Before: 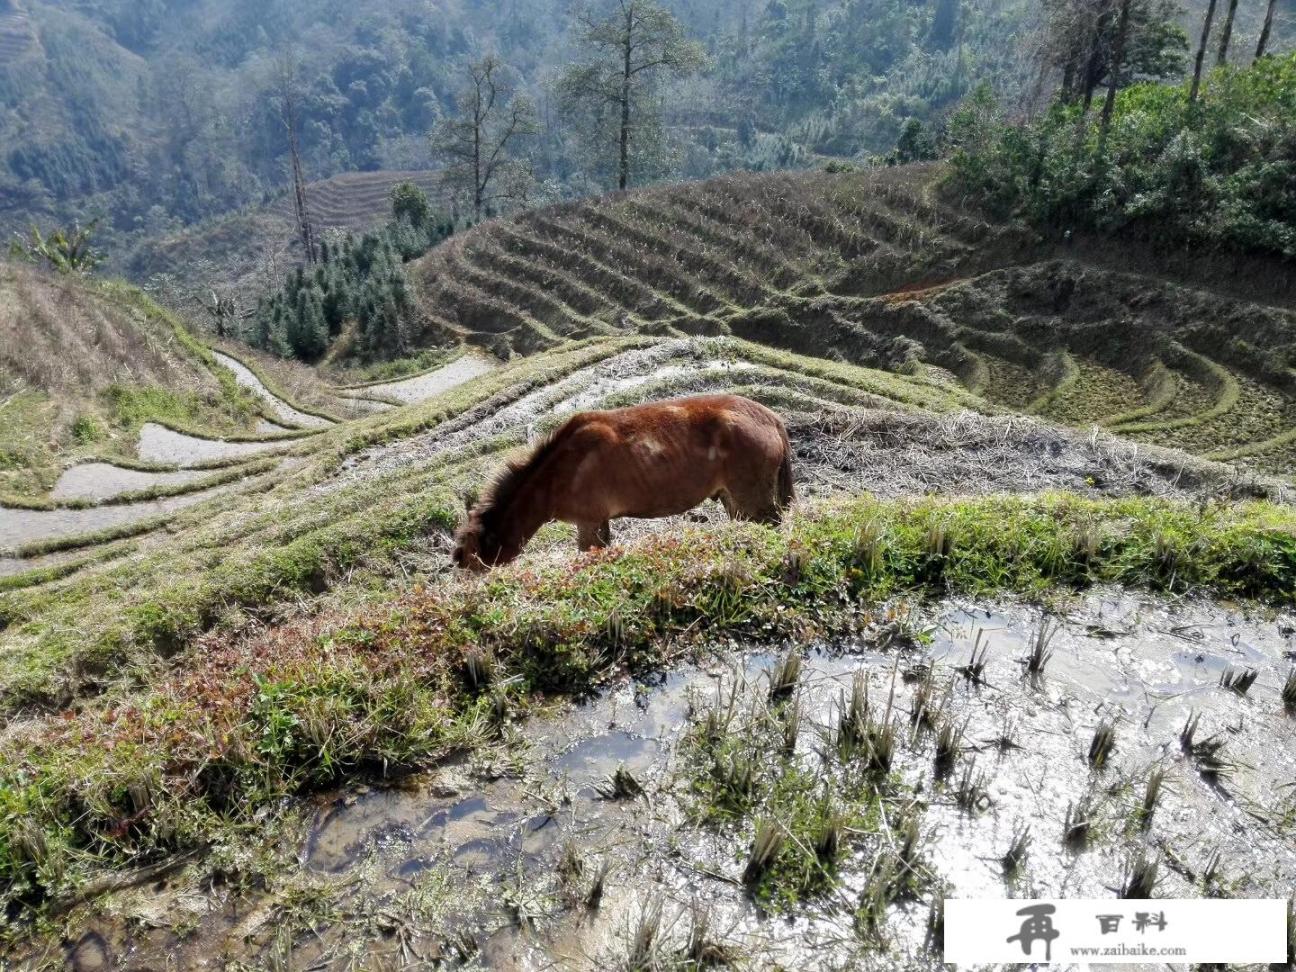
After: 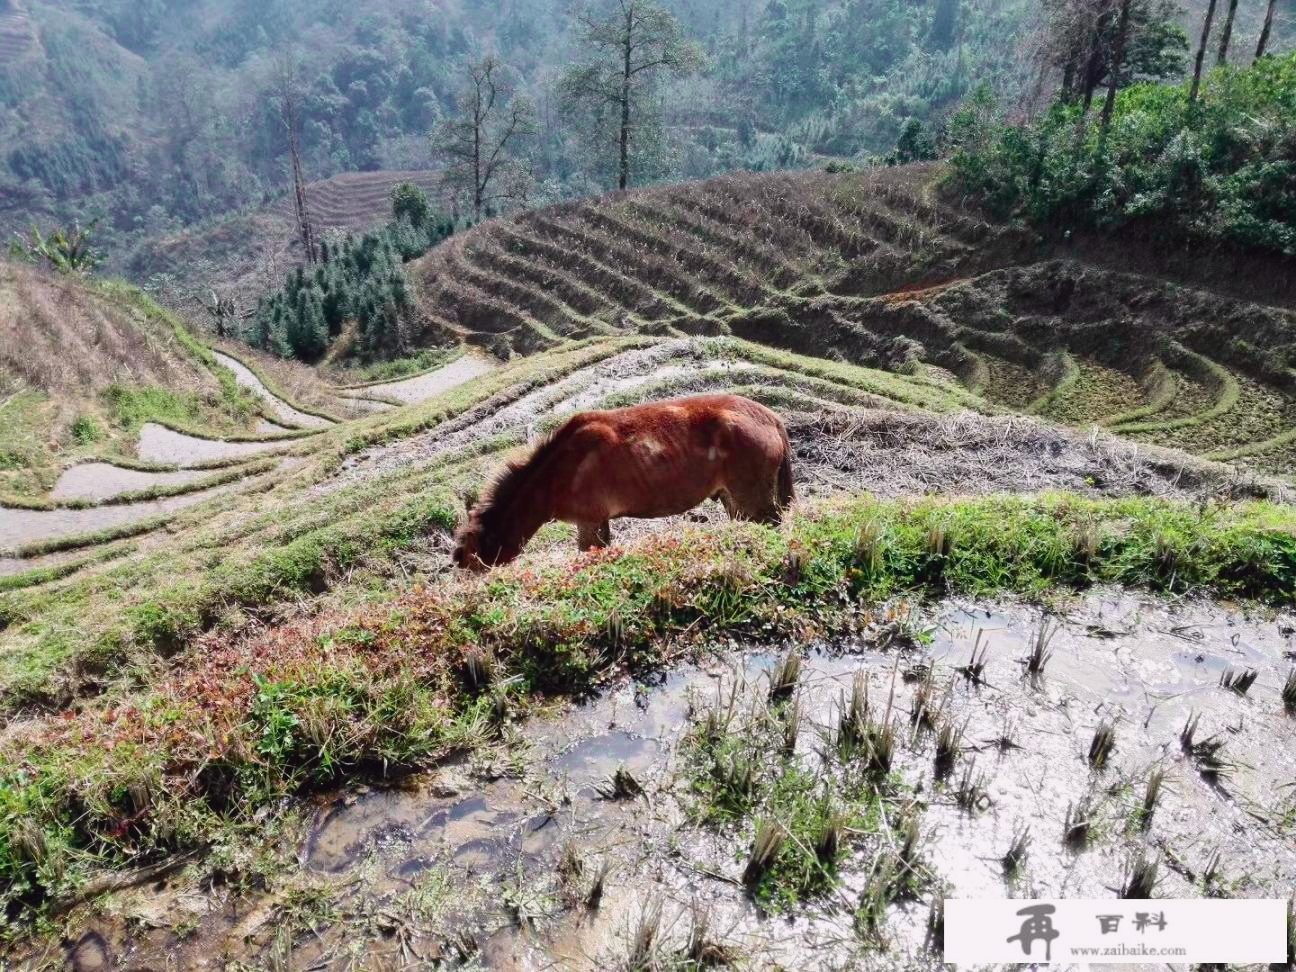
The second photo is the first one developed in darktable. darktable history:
tone curve: curves: ch0 [(0, 0.025) (0.15, 0.143) (0.452, 0.486) (0.751, 0.788) (1, 0.961)]; ch1 [(0, 0) (0.43, 0.408) (0.476, 0.469) (0.497, 0.507) (0.546, 0.571) (0.566, 0.607) (0.62, 0.657) (1, 1)]; ch2 [(0, 0) (0.386, 0.397) (0.505, 0.498) (0.547, 0.546) (0.579, 0.58) (1, 1)], color space Lab, independent channels, preserve colors none
